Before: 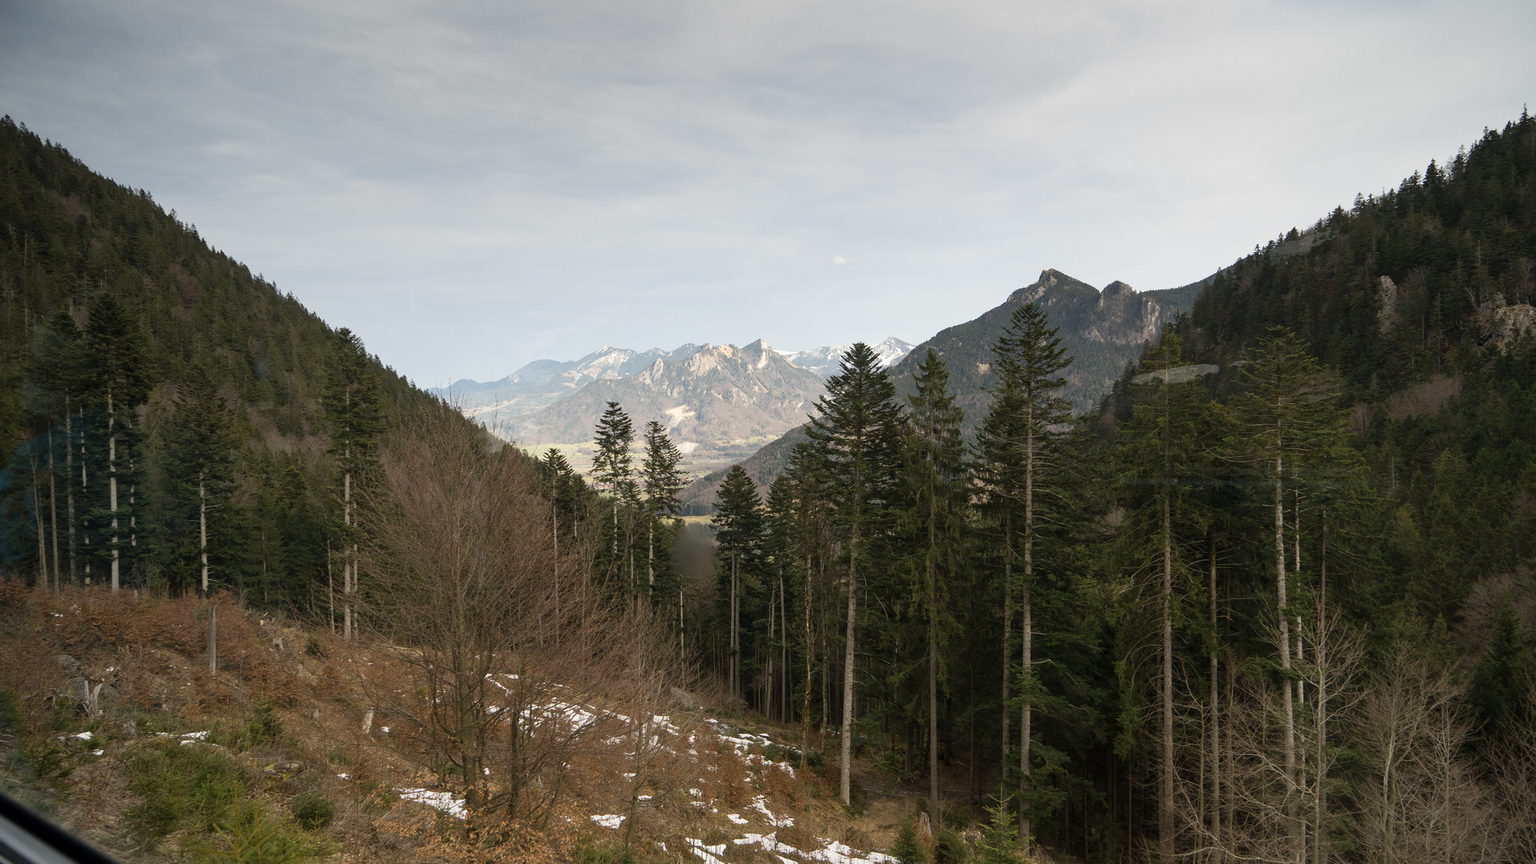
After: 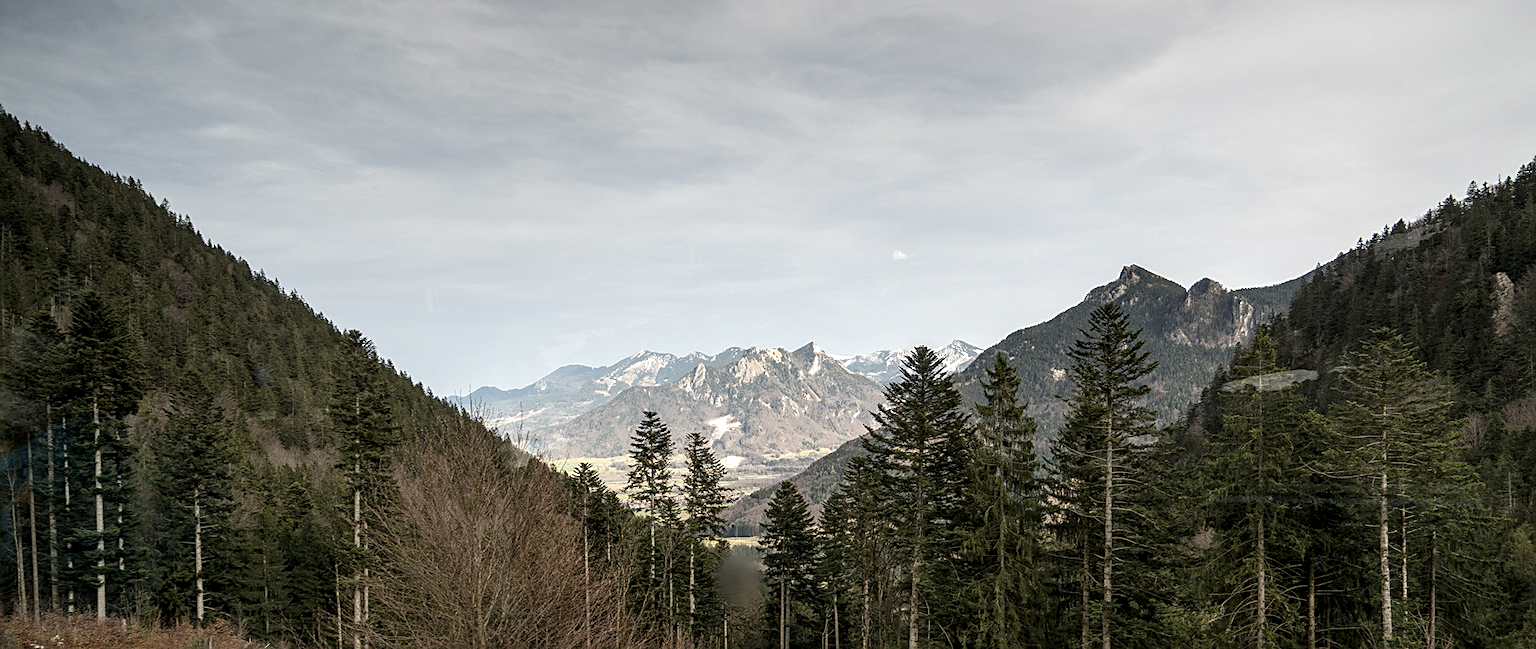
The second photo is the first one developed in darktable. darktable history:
crop: left 1.535%, top 3.409%, right 7.692%, bottom 28.43%
sharpen: amount 0.568
local contrast: highlights 60%, shadows 59%, detail 160%
